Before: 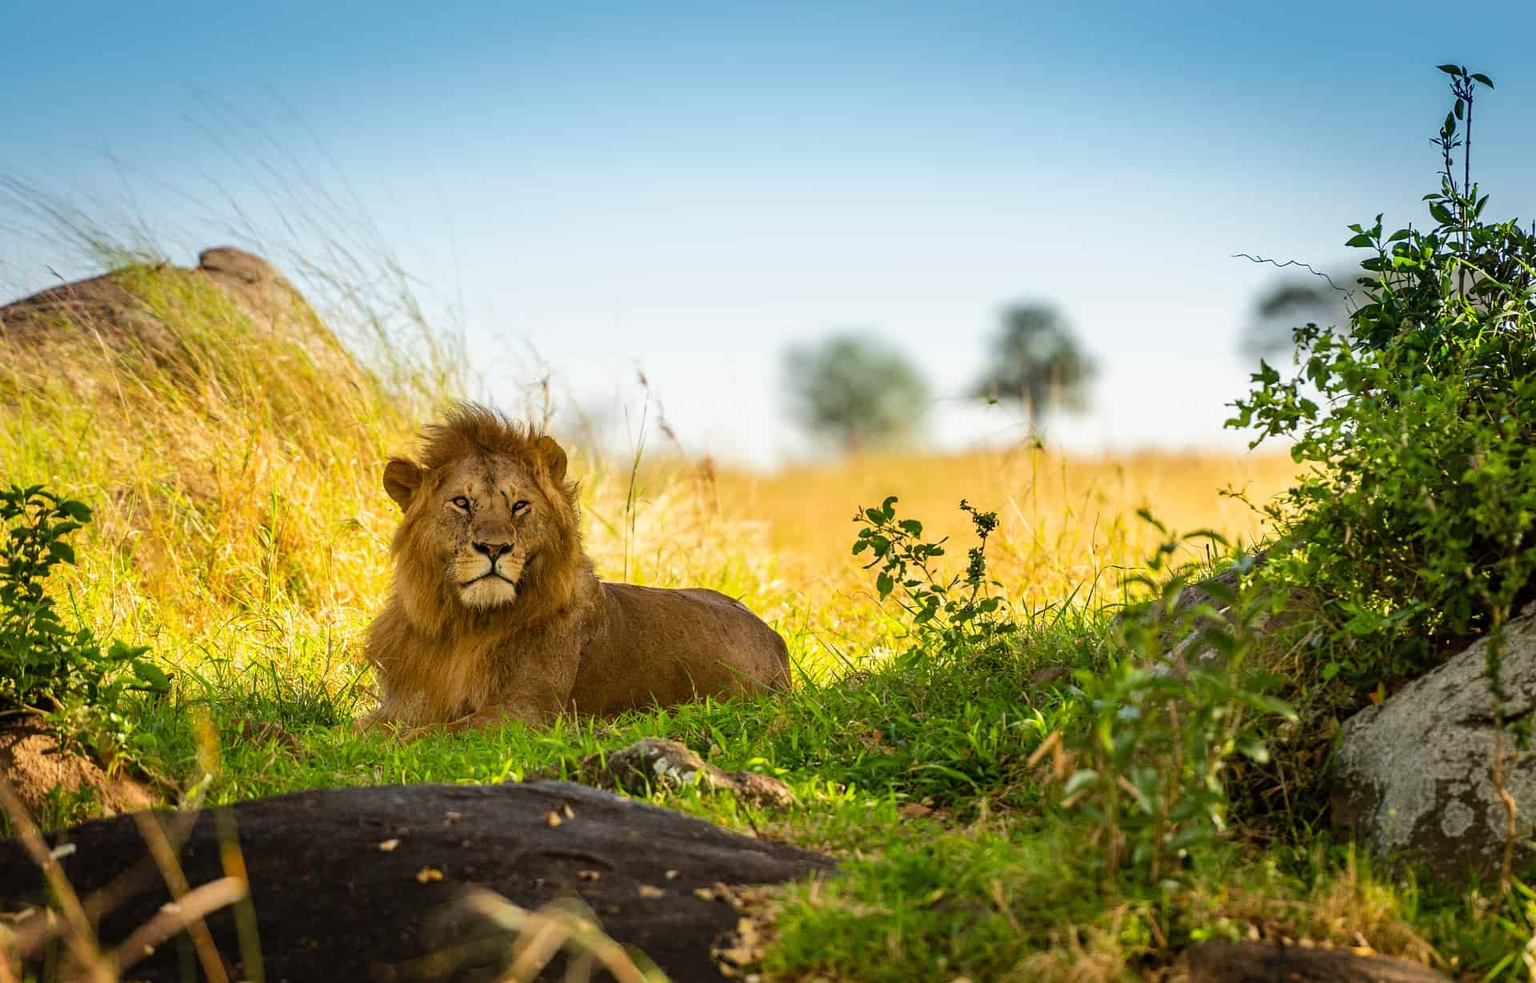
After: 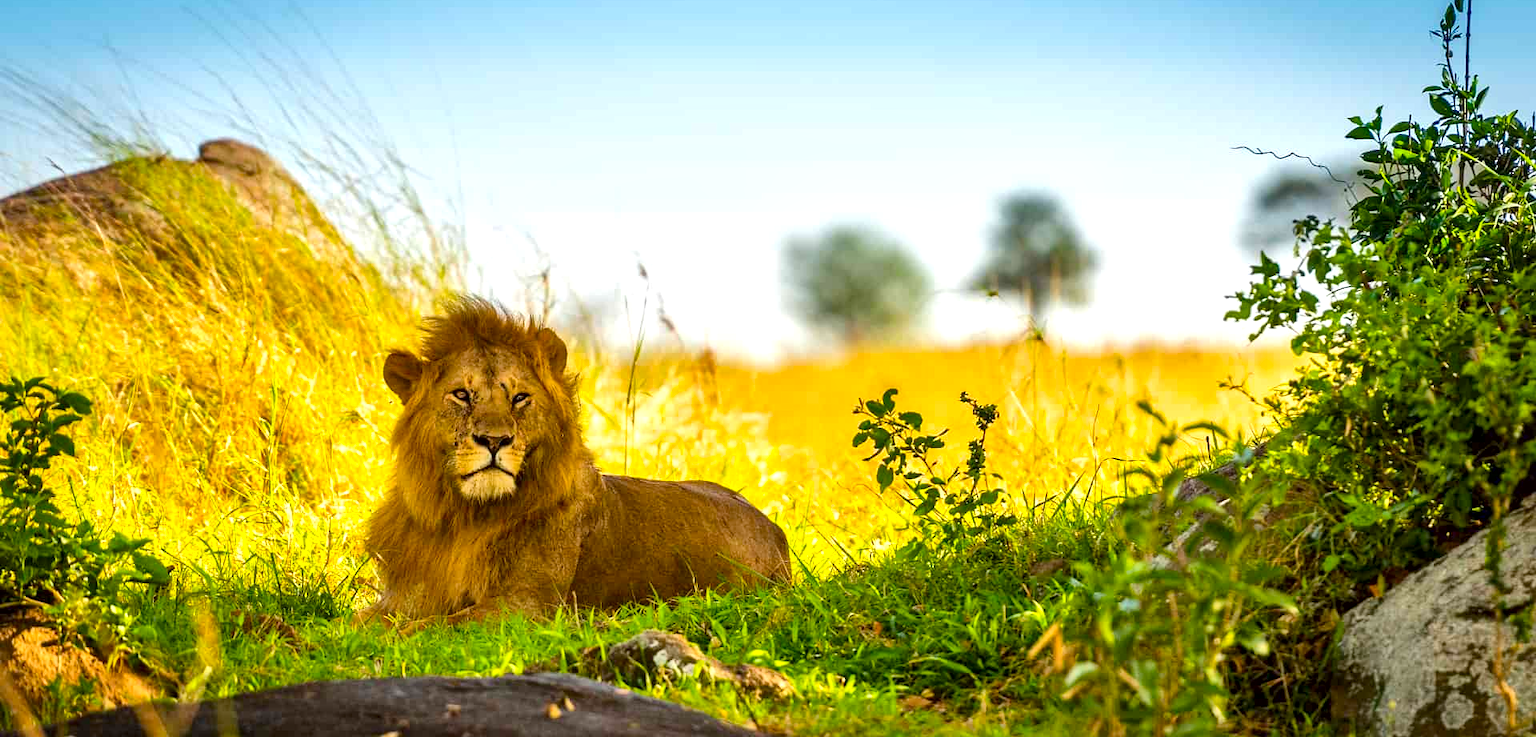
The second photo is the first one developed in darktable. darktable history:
crop: top 11.047%, bottom 13.907%
color balance rgb: linear chroma grading › global chroma 9.758%, perceptual saturation grading › global saturation 19.386%, contrast -10.229%
exposure: black level correction 0, exposure 0.498 EV, compensate highlight preservation false
local contrast: mode bilateral grid, contrast 25, coarseness 60, detail 152%, midtone range 0.2
